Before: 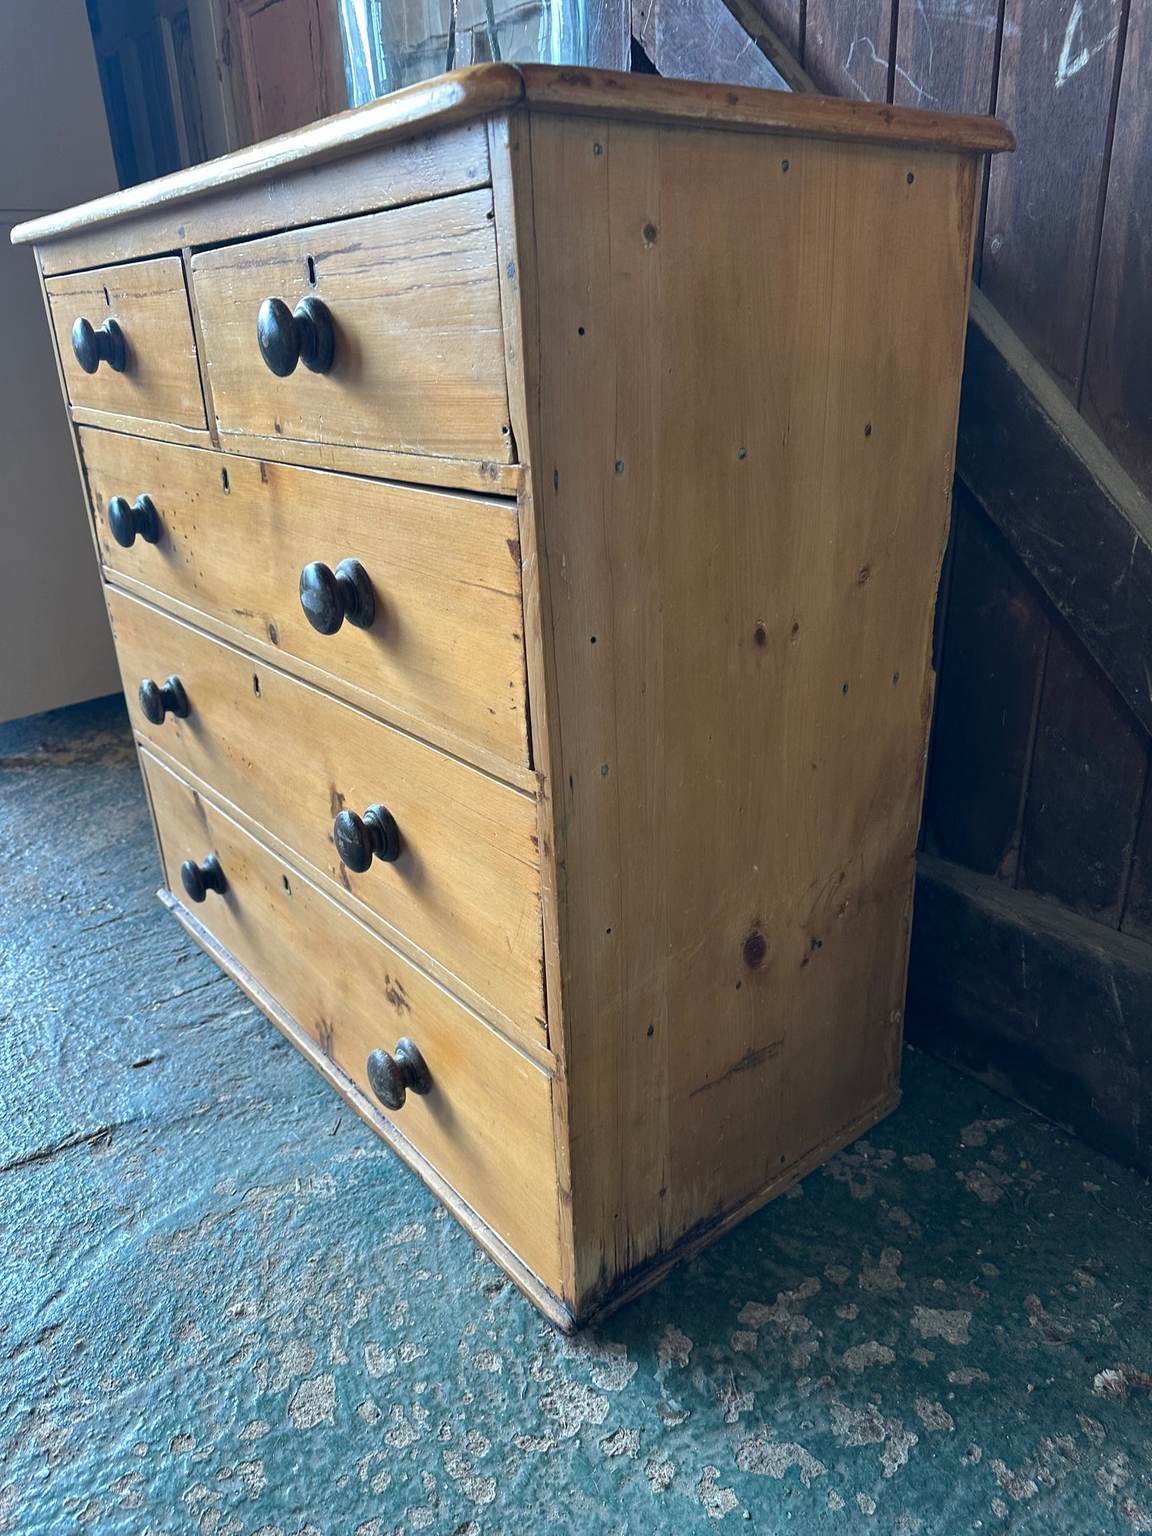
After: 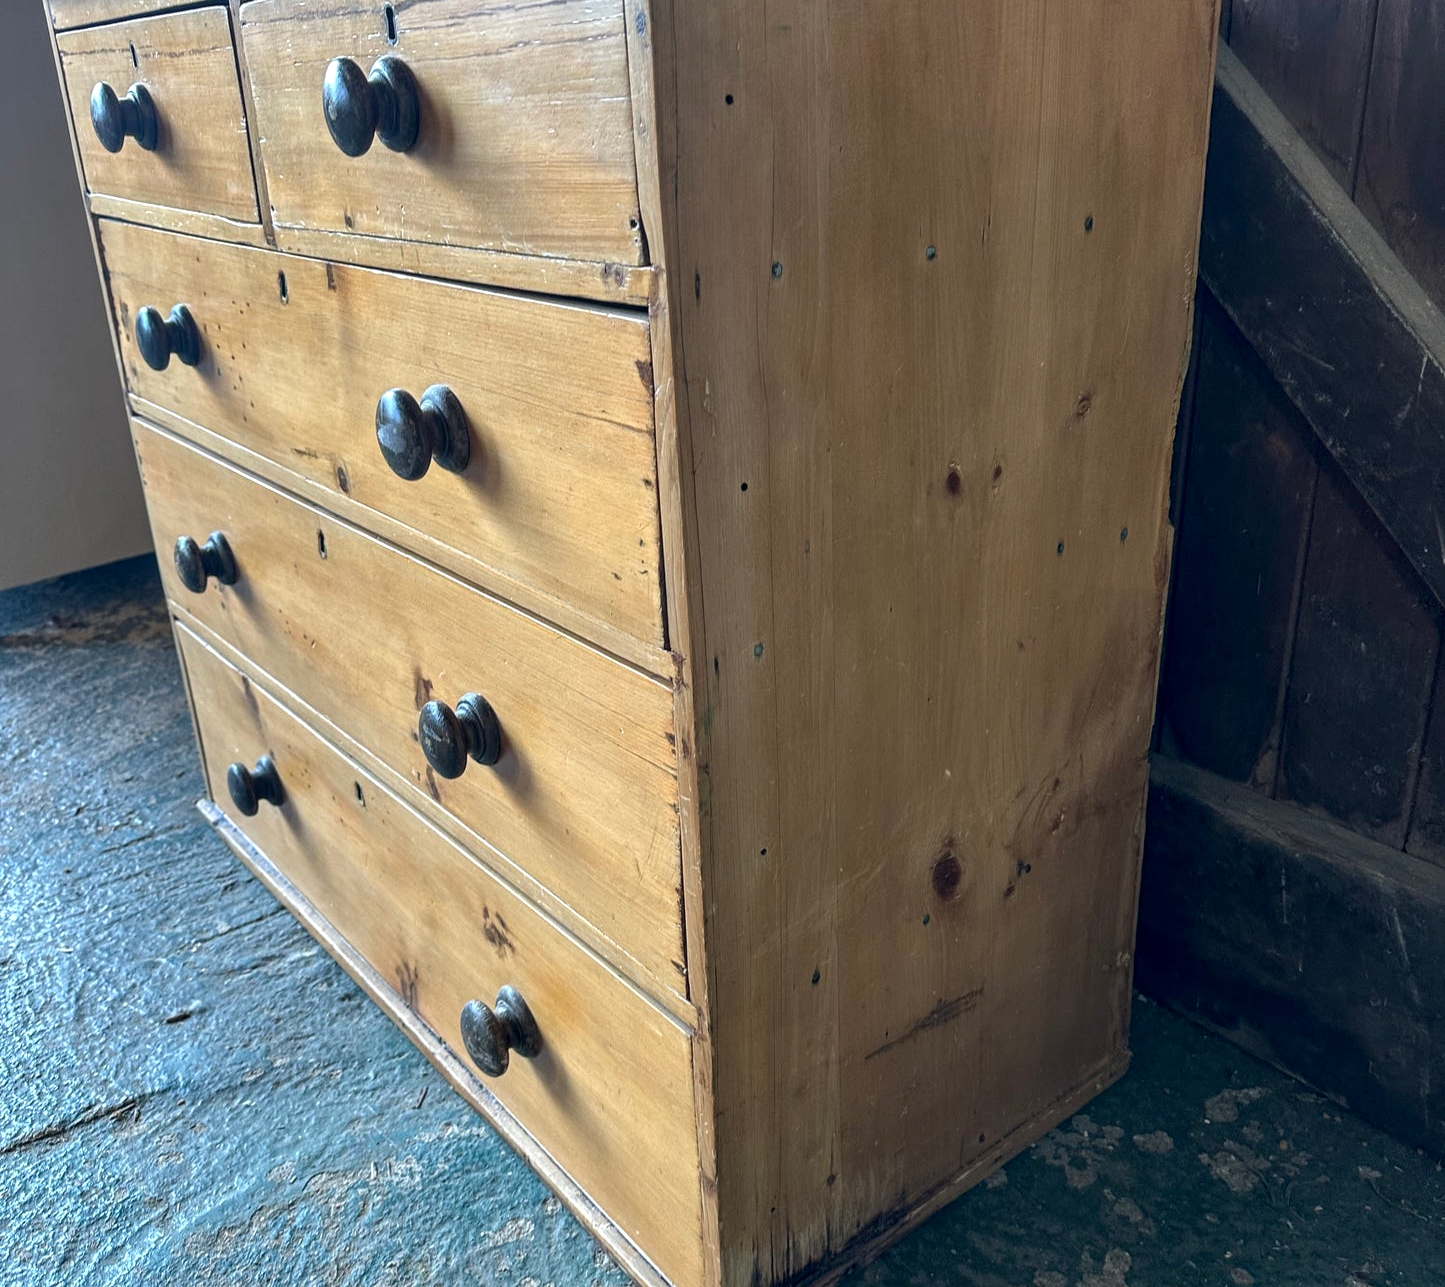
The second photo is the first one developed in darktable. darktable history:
crop: top 16.441%, bottom 16.747%
local contrast: detail 130%
